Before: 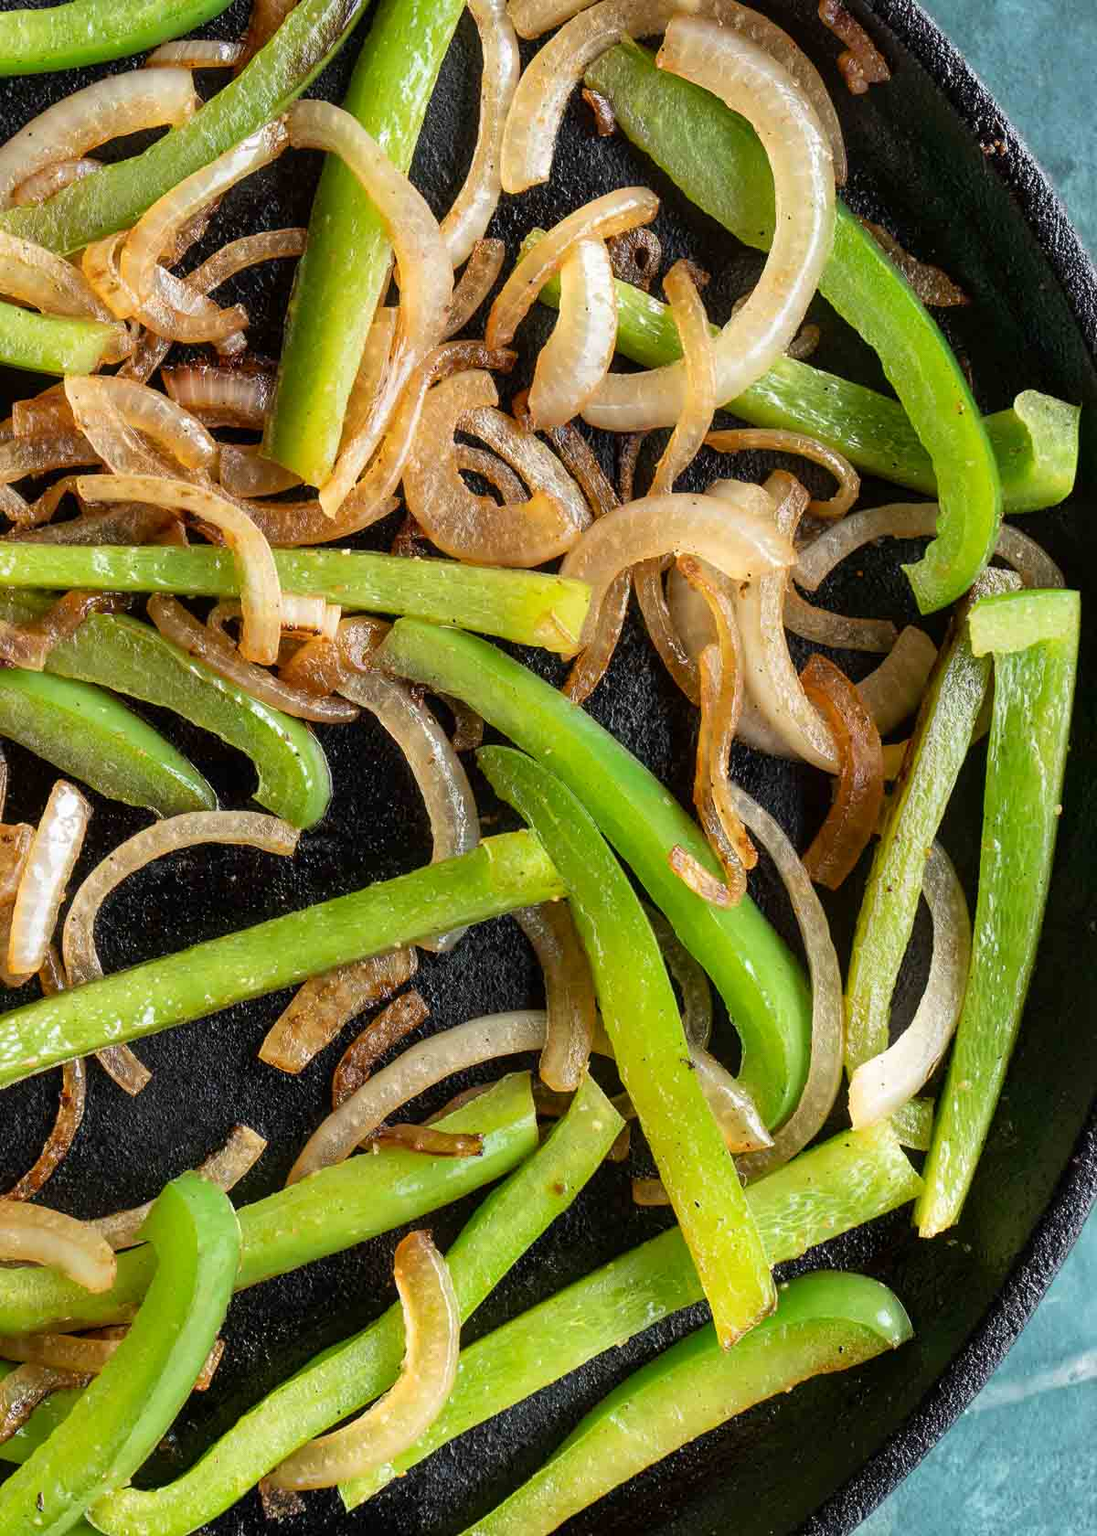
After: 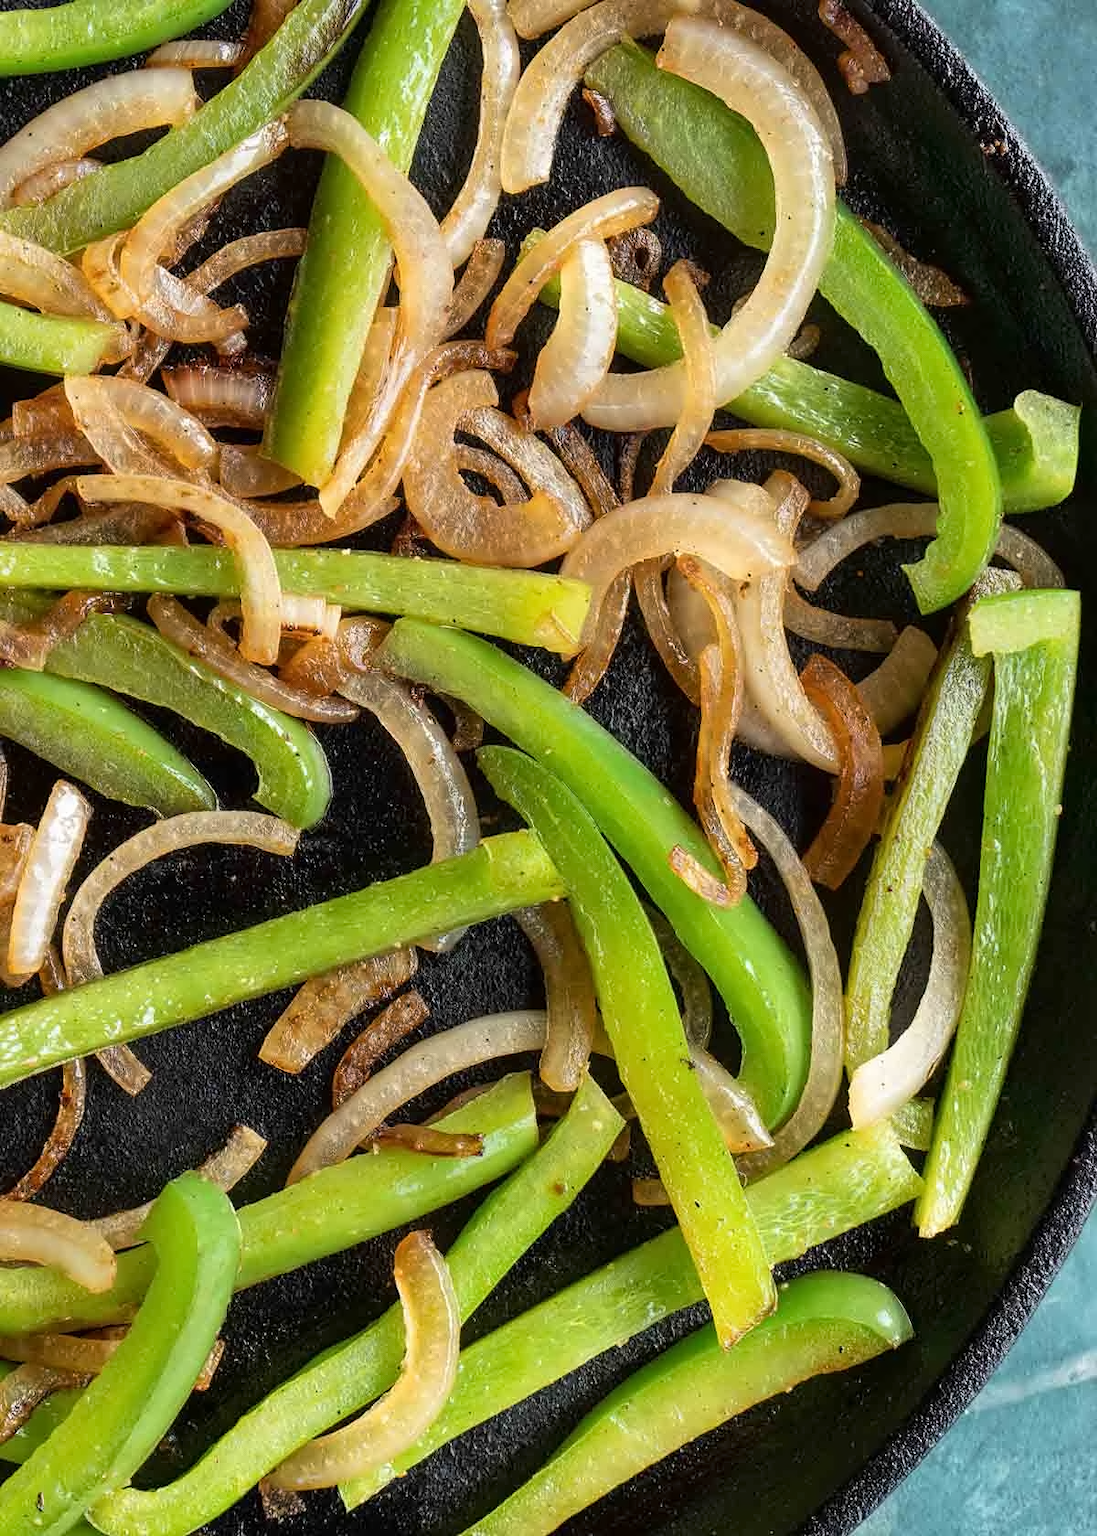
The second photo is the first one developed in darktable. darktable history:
contrast equalizer: y [[0.5 ×4, 0.525, 0.667], [0.5 ×6], [0.5 ×6], [0 ×4, 0.042, 0], [0, 0, 0.004, 0.1, 0.191, 0.131]]
